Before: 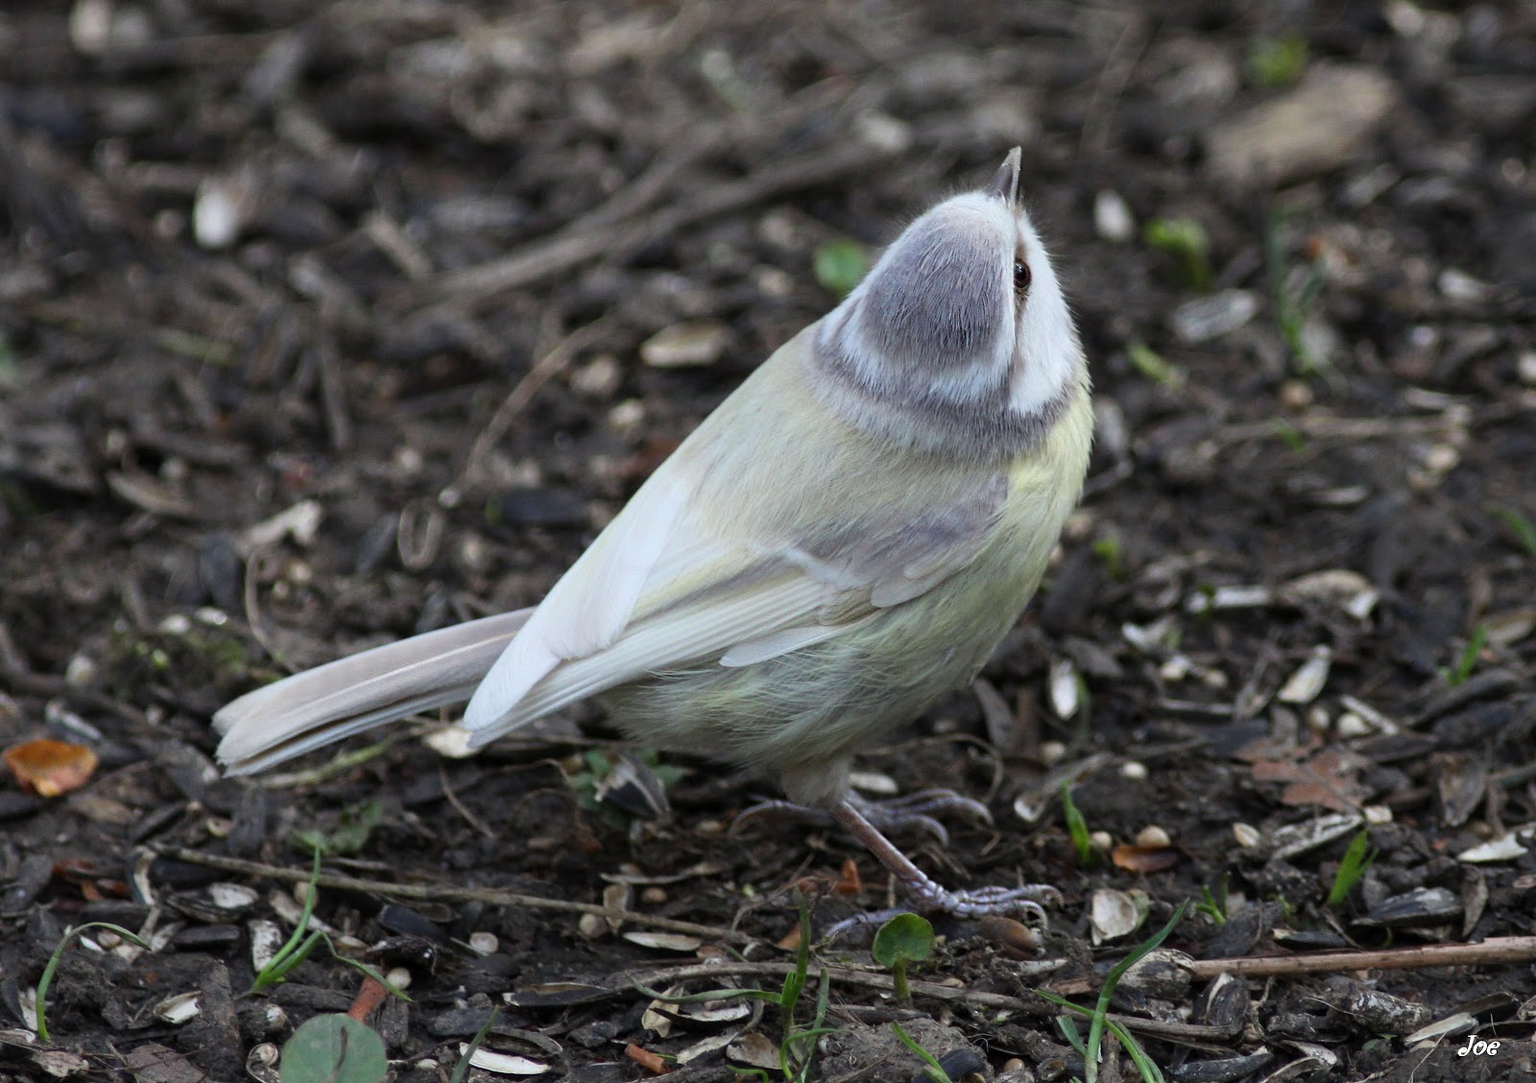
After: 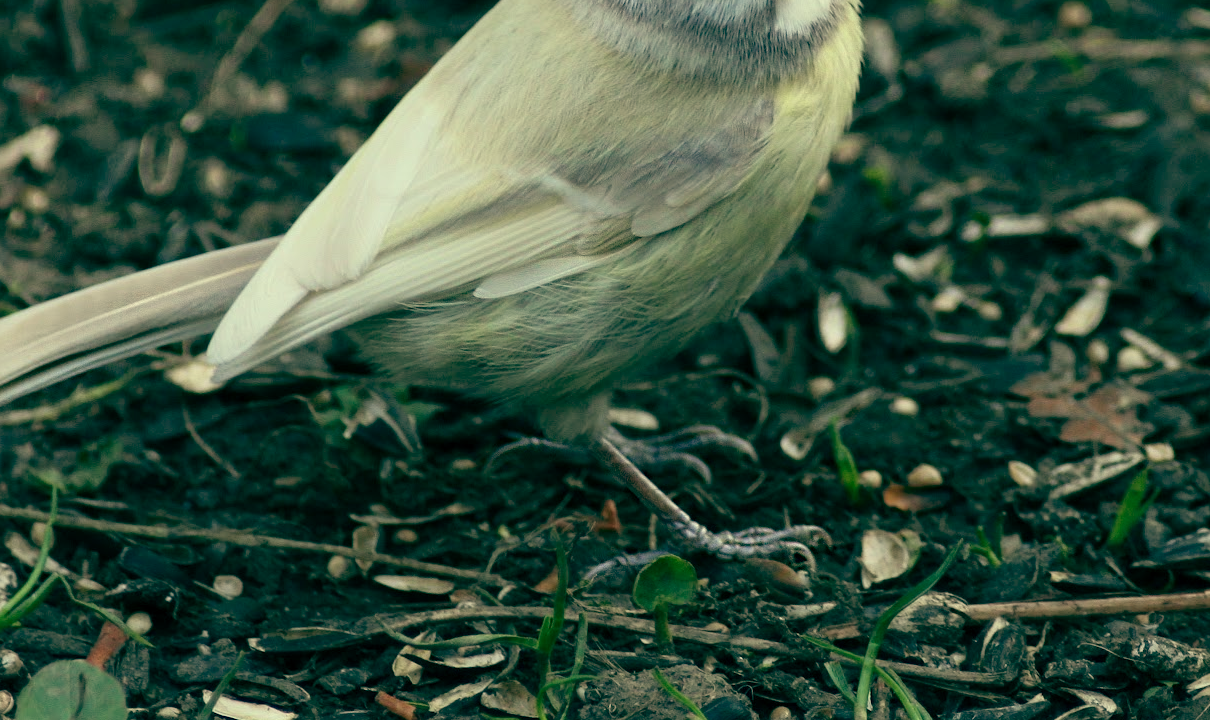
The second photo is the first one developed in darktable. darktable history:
crop and rotate: left 17.299%, top 35.115%, right 7.015%, bottom 1.024%
color balance: mode lift, gamma, gain (sRGB), lift [1, 0.69, 1, 1], gamma [1, 1.482, 1, 1], gain [1, 1, 1, 0.802]
